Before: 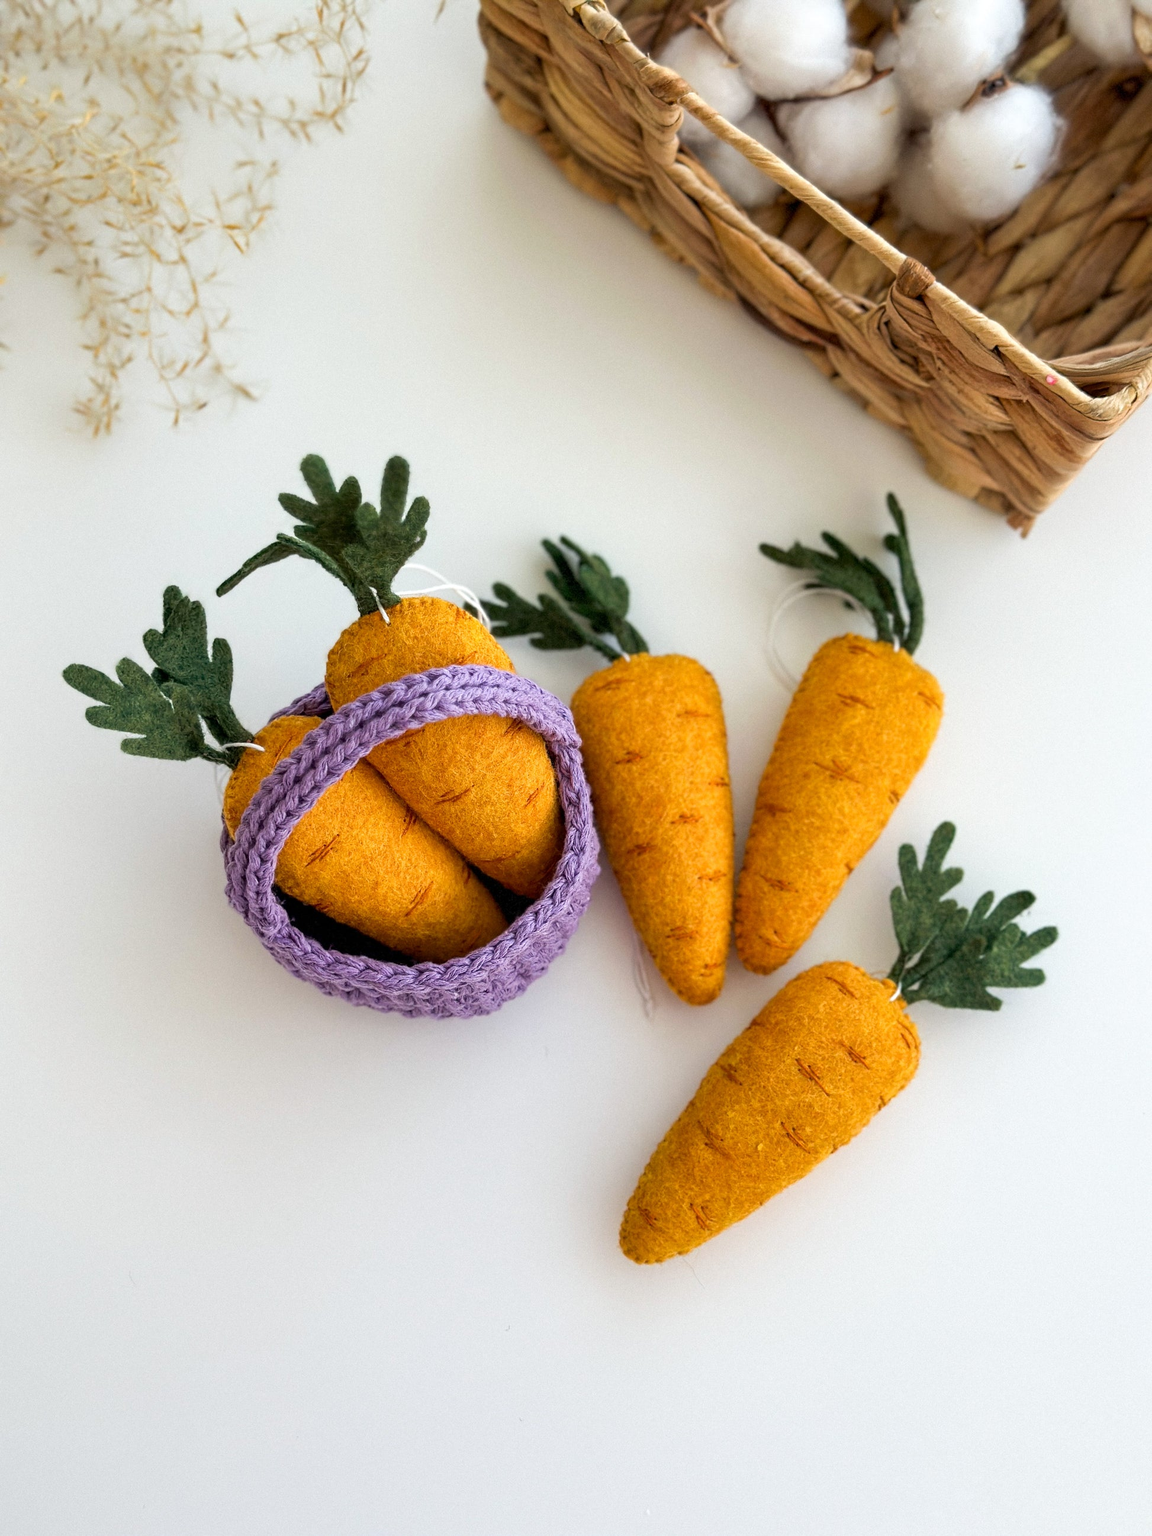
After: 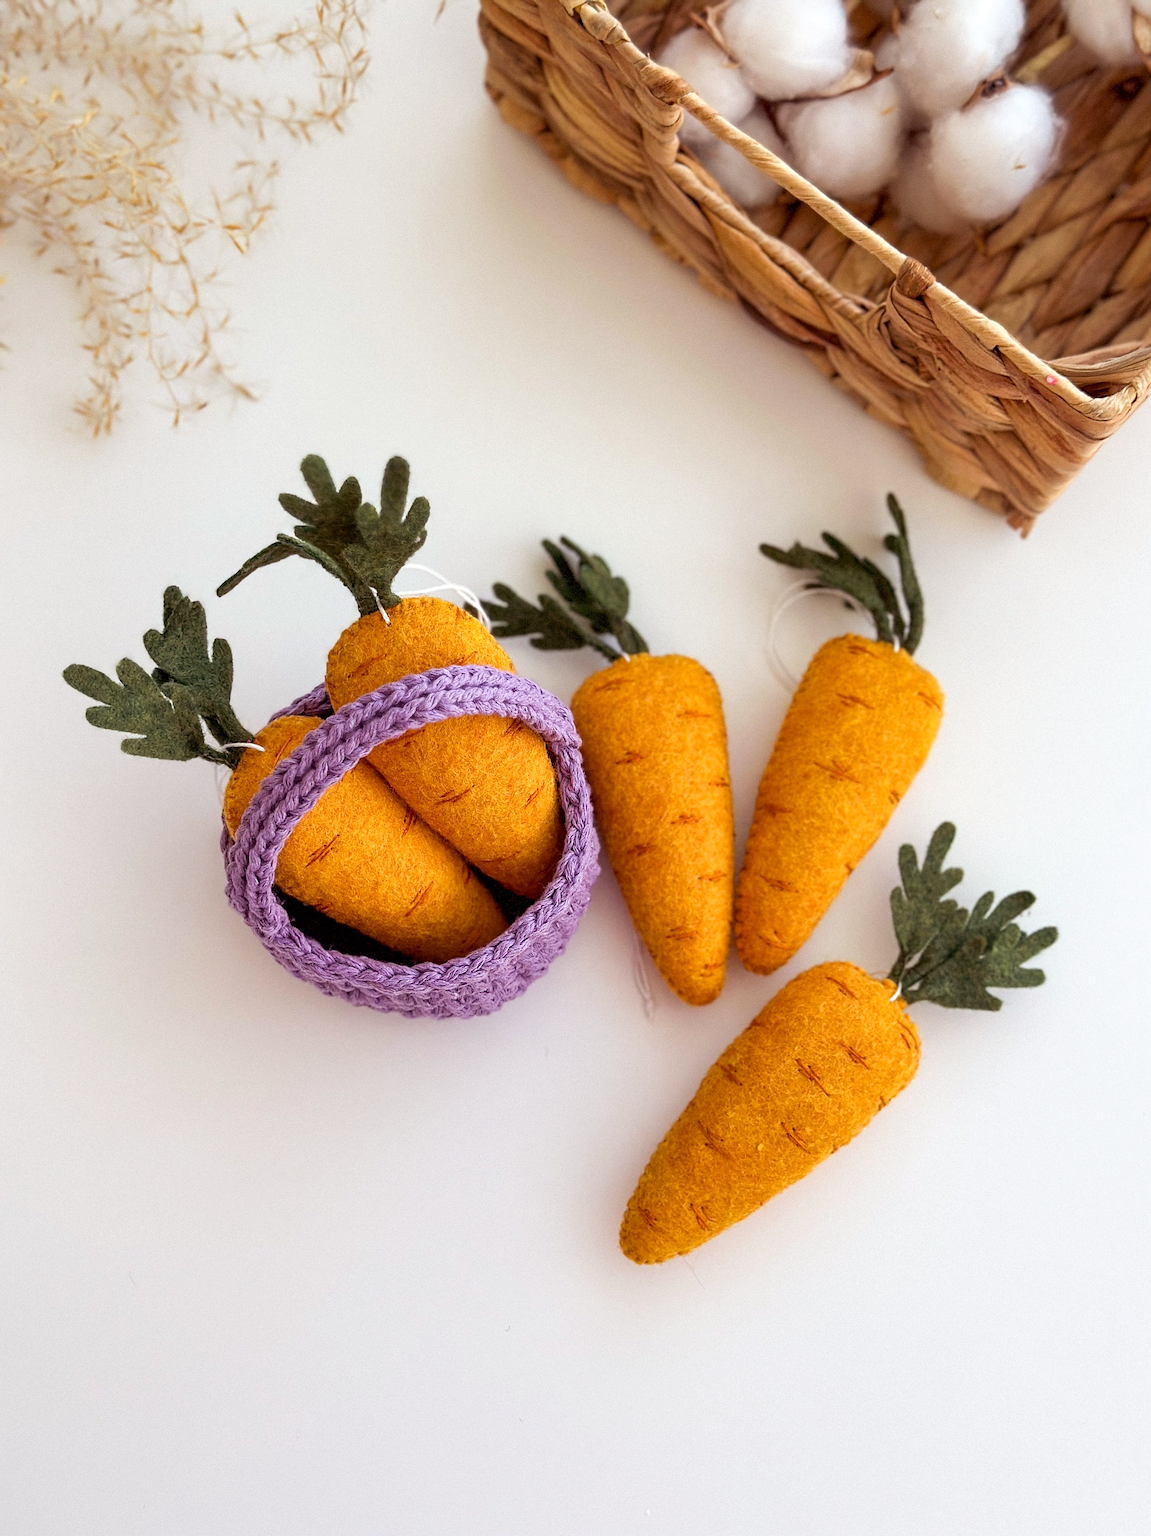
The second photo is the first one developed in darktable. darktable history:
rgb levels: mode RGB, independent channels, levels [[0, 0.474, 1], [0, 0.5, 1], [0, 0.5, 1]]
sharpen: radius 1.272, amount 0.305, threshold 0
